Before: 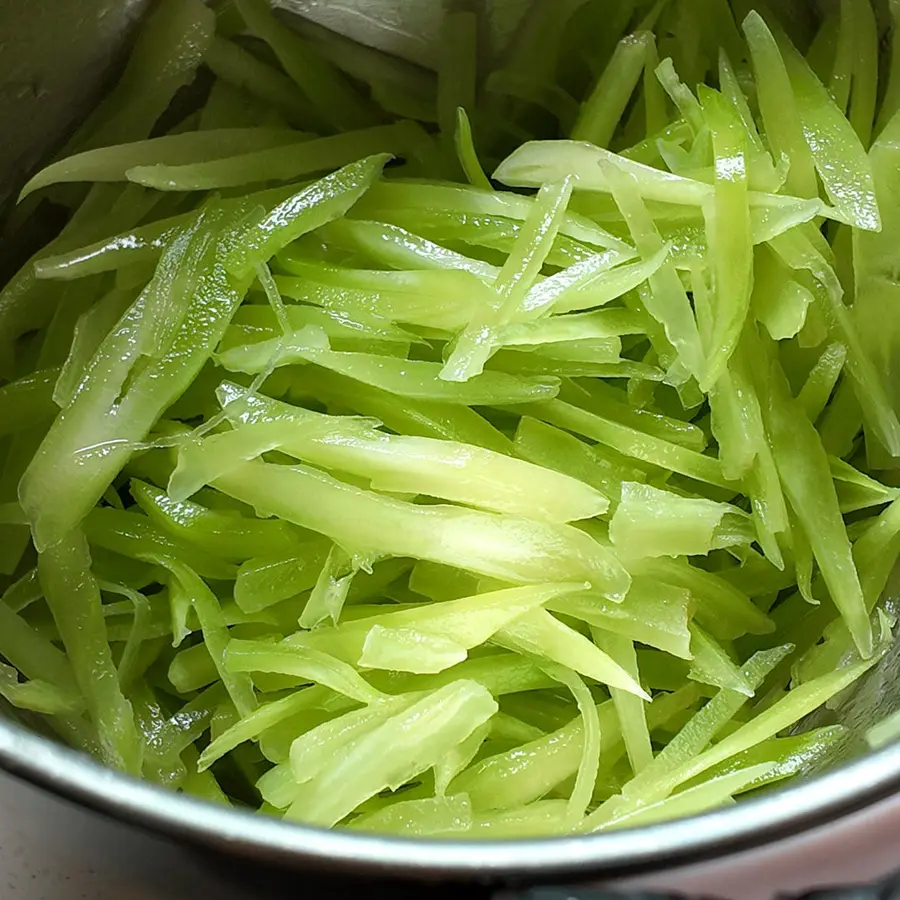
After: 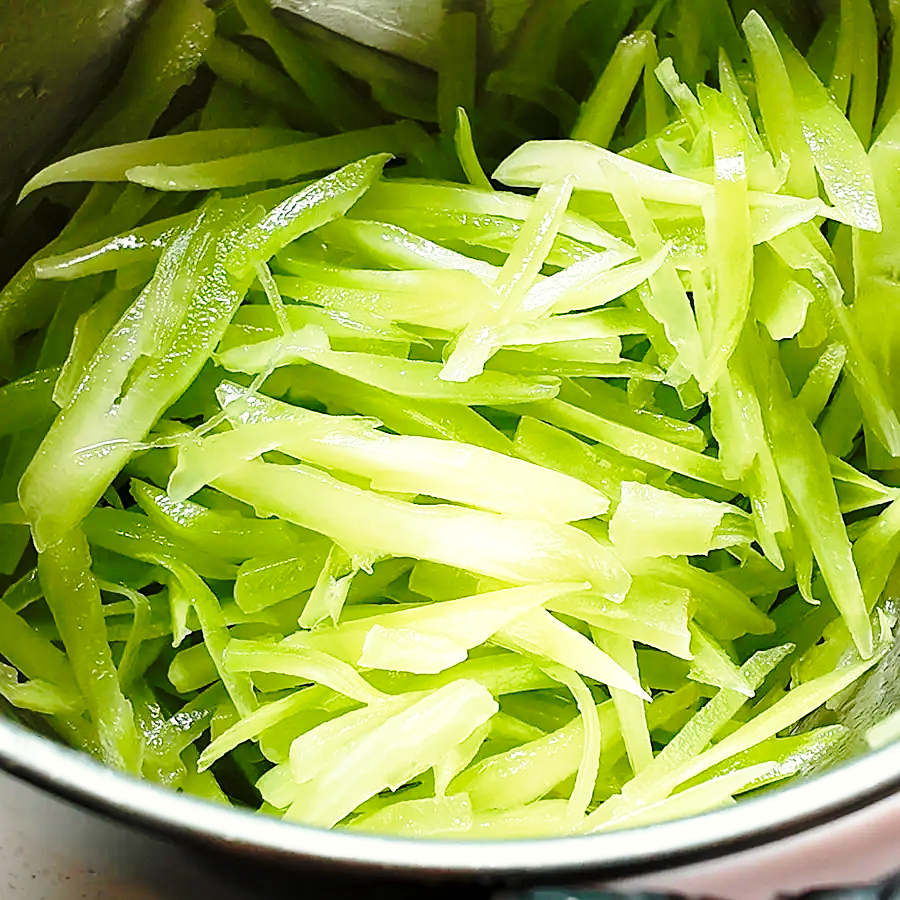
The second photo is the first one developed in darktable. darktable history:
base curve: curves: ch0 [(0, 0) (0.028, 0.03) (0.105, 0.232) (0.387, 0.748) (0.754, 0.968) (1, 1)], preserve colors none
sharpen: on, module defaults
color correction: highlights b* 2.97
